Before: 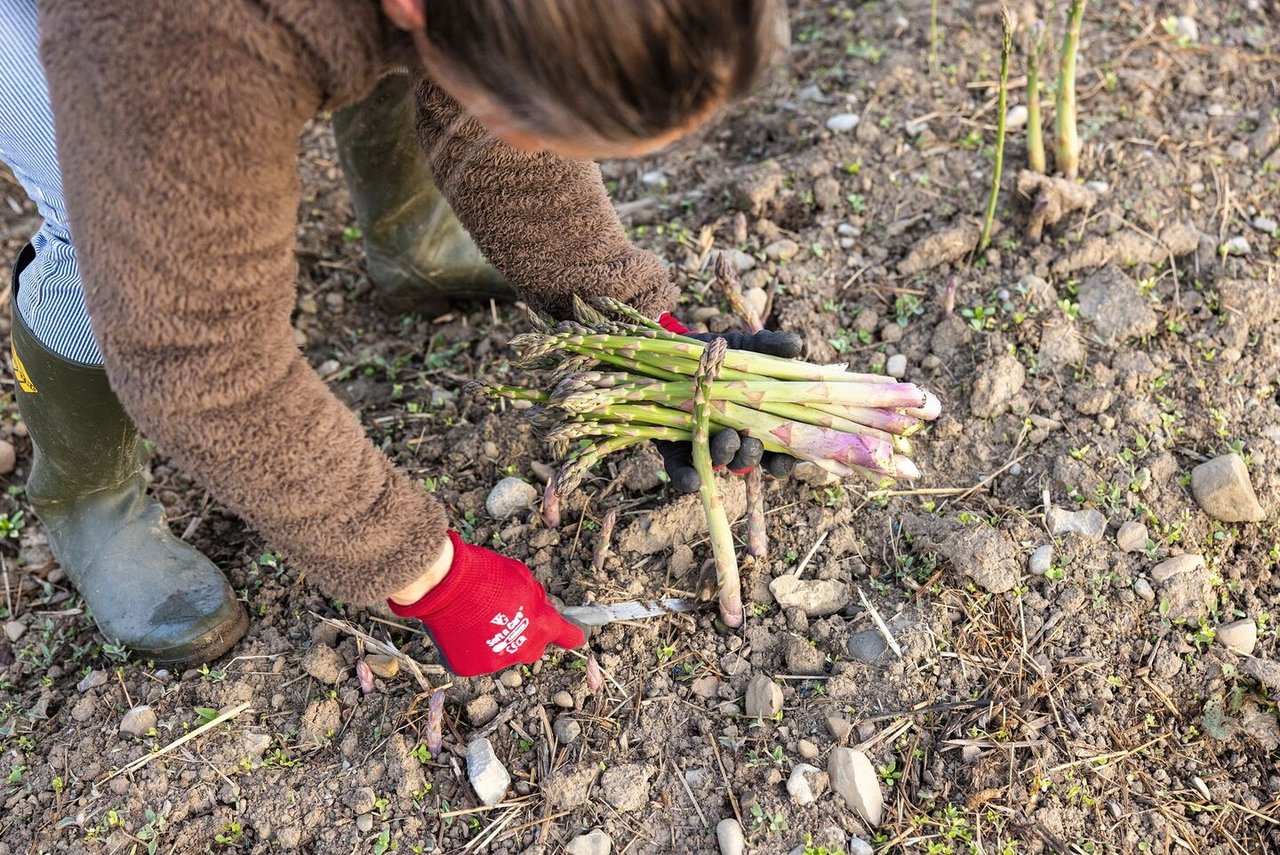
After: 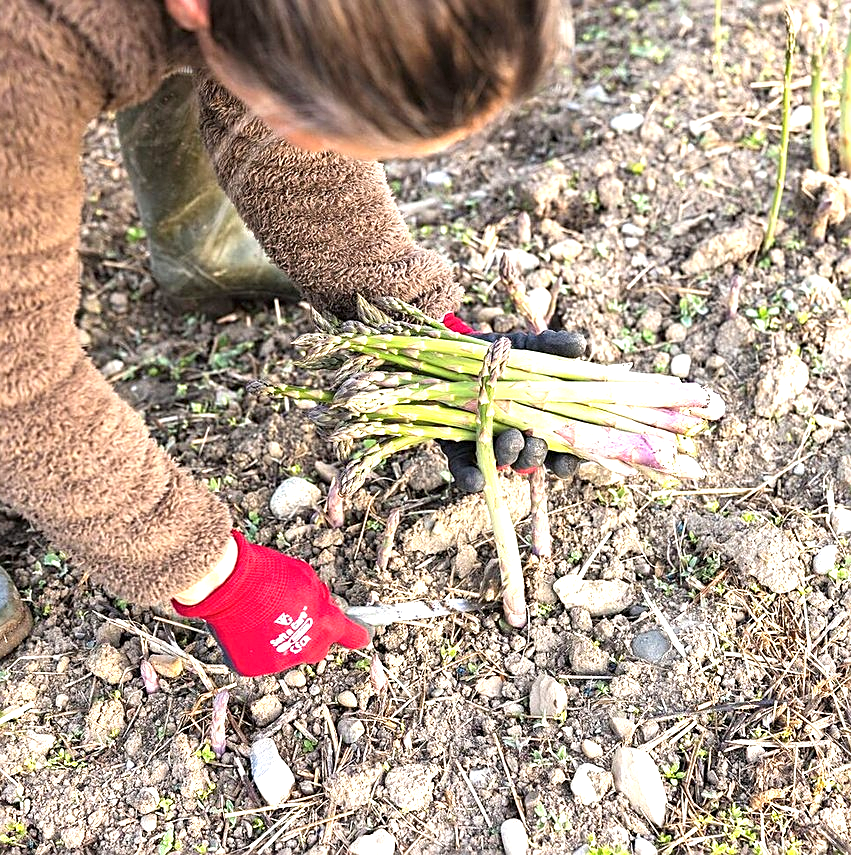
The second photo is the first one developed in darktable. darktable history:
crop: left 16.899%, right 16.556%
exposure: exposure 1.089 EV, compensate highlight preservation false
sharpen: on, module defaults
